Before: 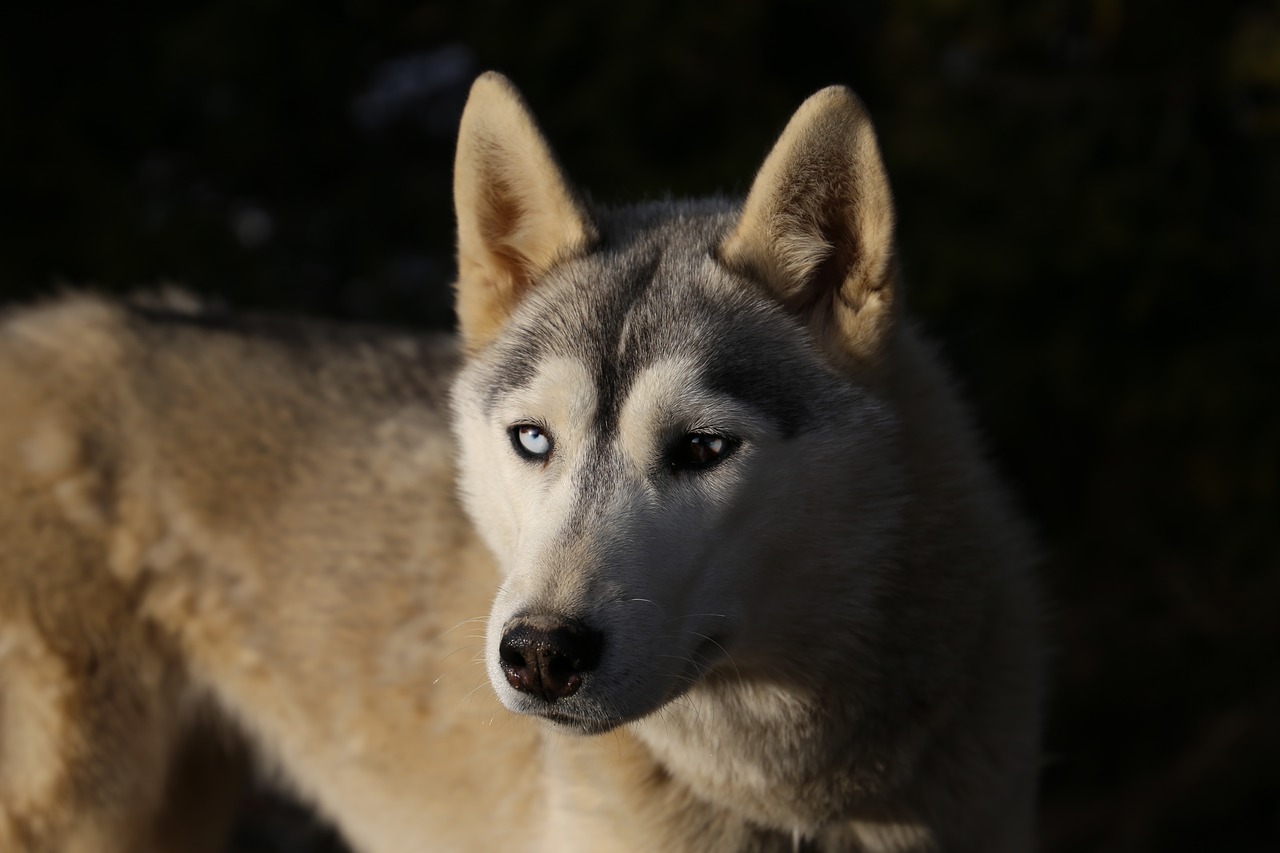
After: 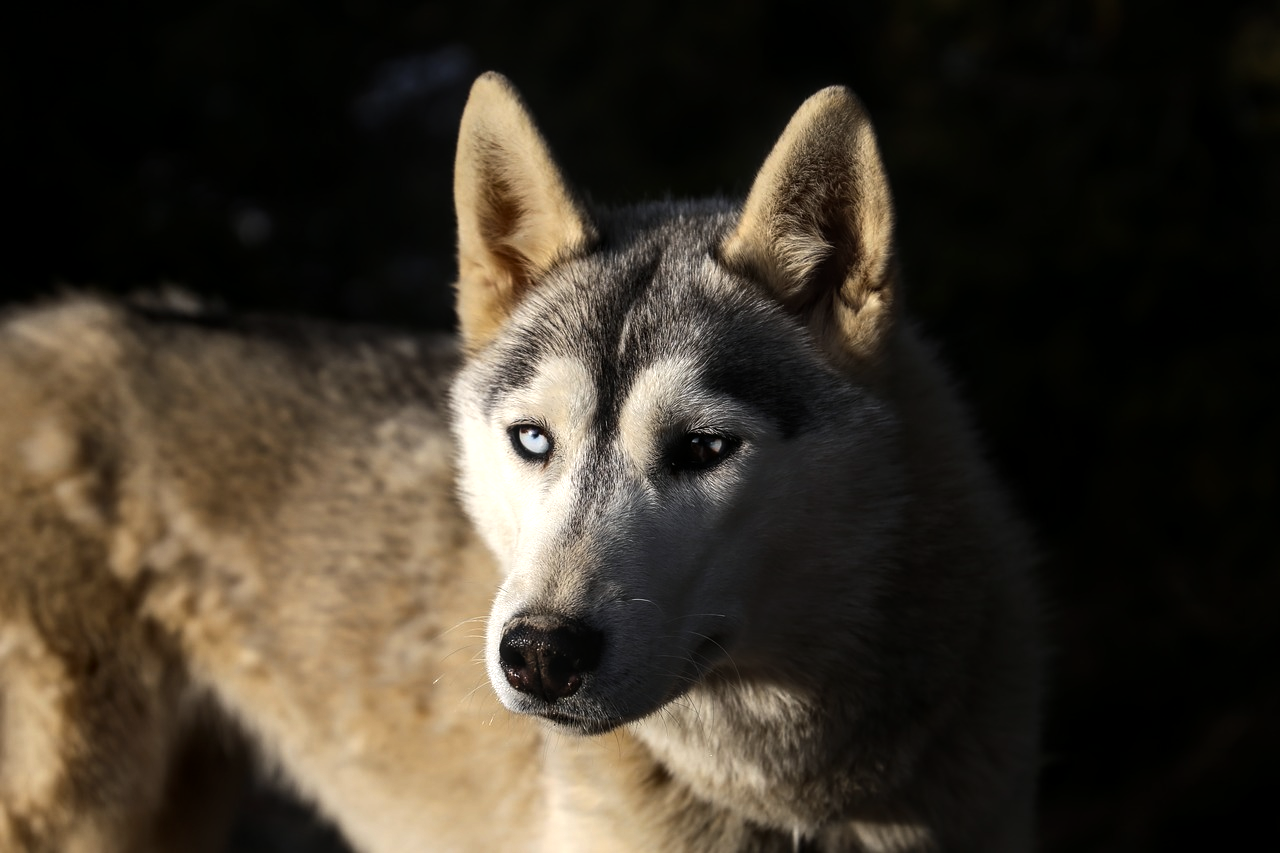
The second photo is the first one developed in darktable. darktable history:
local contrast: on, module defaults
tone equalizer: -8 EV -0.75 EV, -7 EV -0.7 EV, -6 EV -0.6 EV, -5 EV -0.4 EV, -3 EV 0.4 EV, -2 EV 0.6 EV, -1 EV 0.7 EV, +0 EV 0.75 EV, edges refinement/feathering 500, mask exposure compensation -1.57 EV, preserve details no
white balance: red 0.988, blue 1.017
